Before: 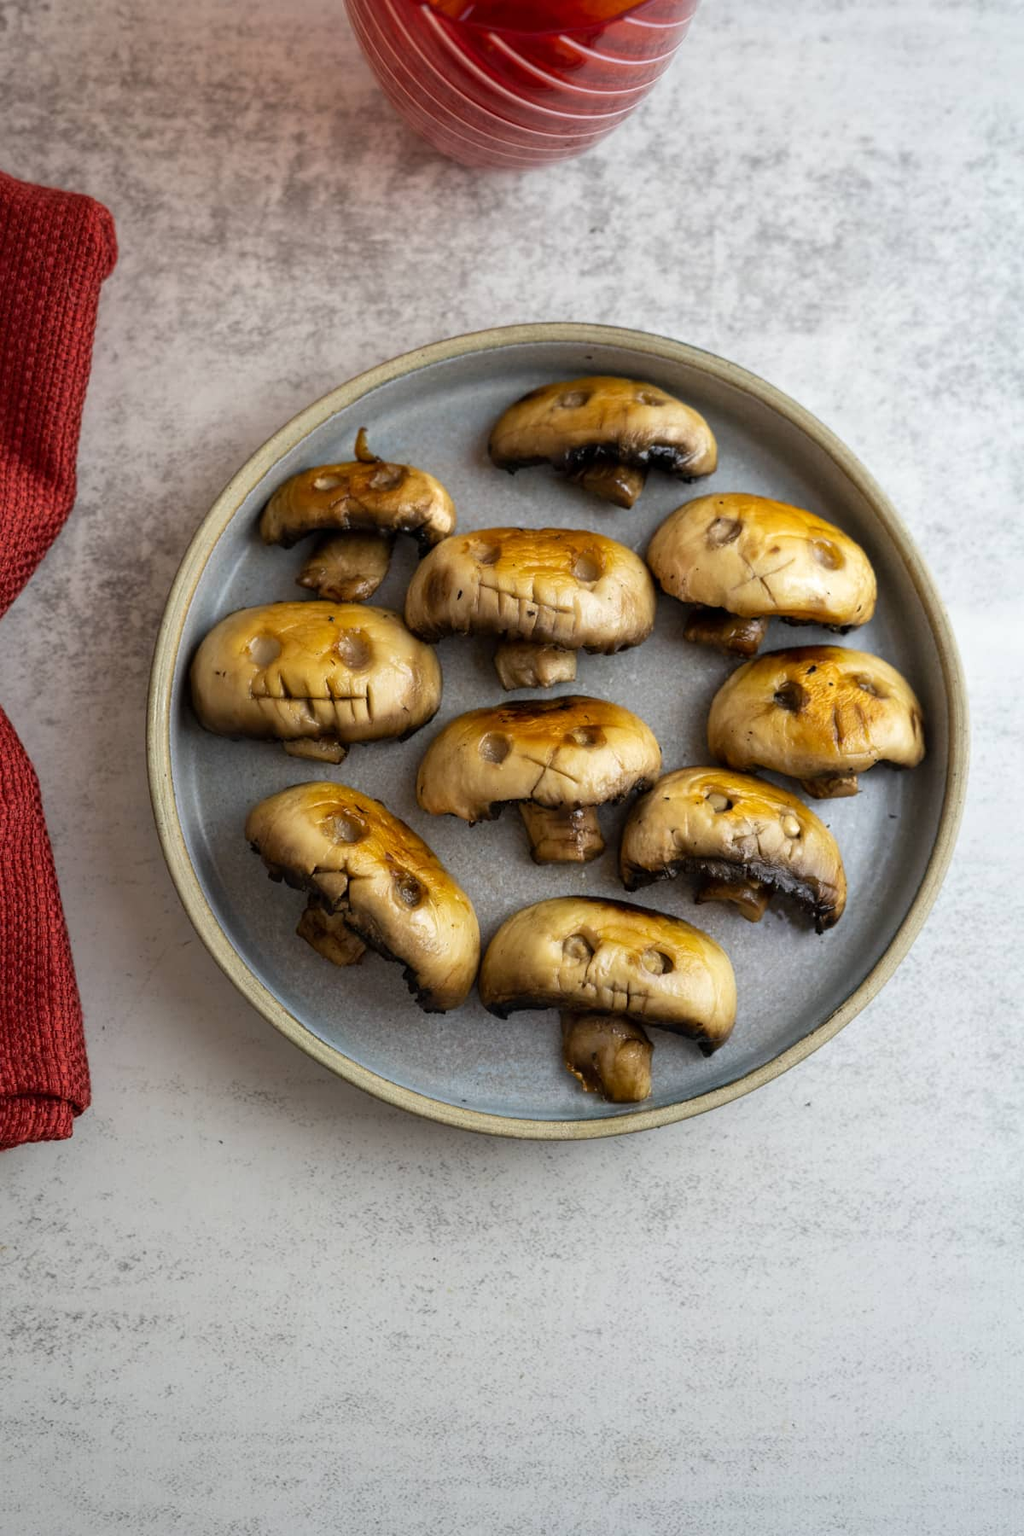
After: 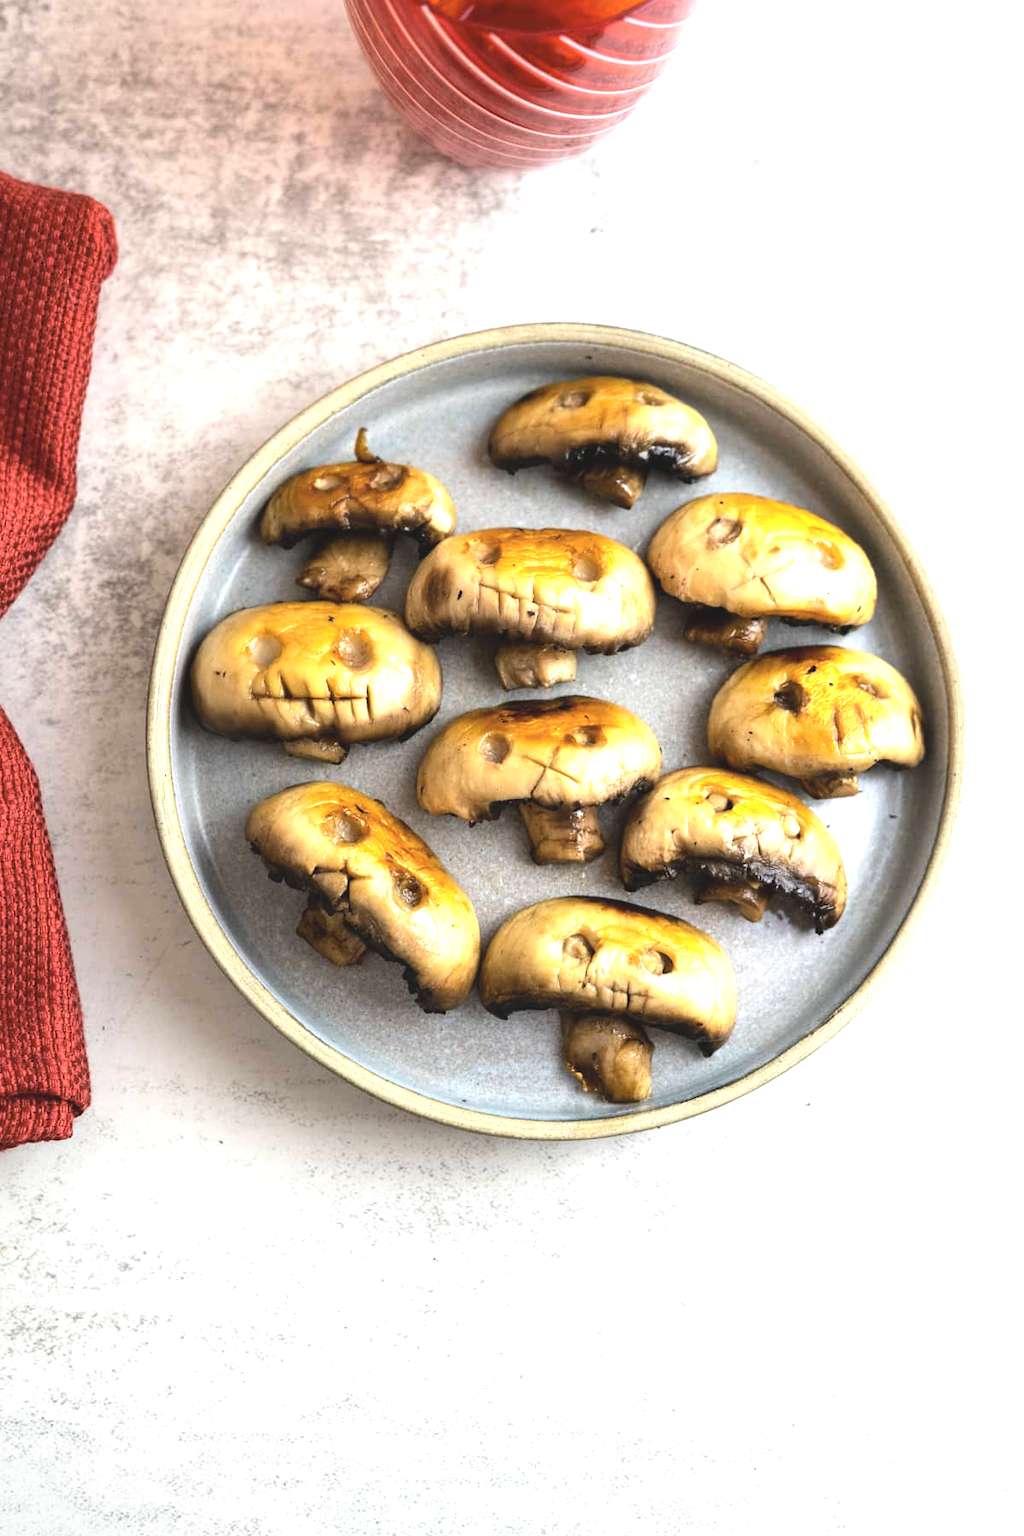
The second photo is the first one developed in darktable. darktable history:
contrast brightness saturation: contrast -0.15, brightness 0.05, saturation -0.12
exposure: black level correction 0, exposure 0.9 EV, compensate highlight preservation false
tone equalizer: -8 EV -0.75 EV, -7 EV -0.7 EV, -6 EV -0.6 EV, -5 EV -0.4 EV, -3 EV 0.4 EV, -2 EV 0.6 EV, -1 EV 0.7 EV, +0 EV 0.75 EV, edges refinement/feathering 500, mask exposure compensation -1.57 EV, preserve details no
